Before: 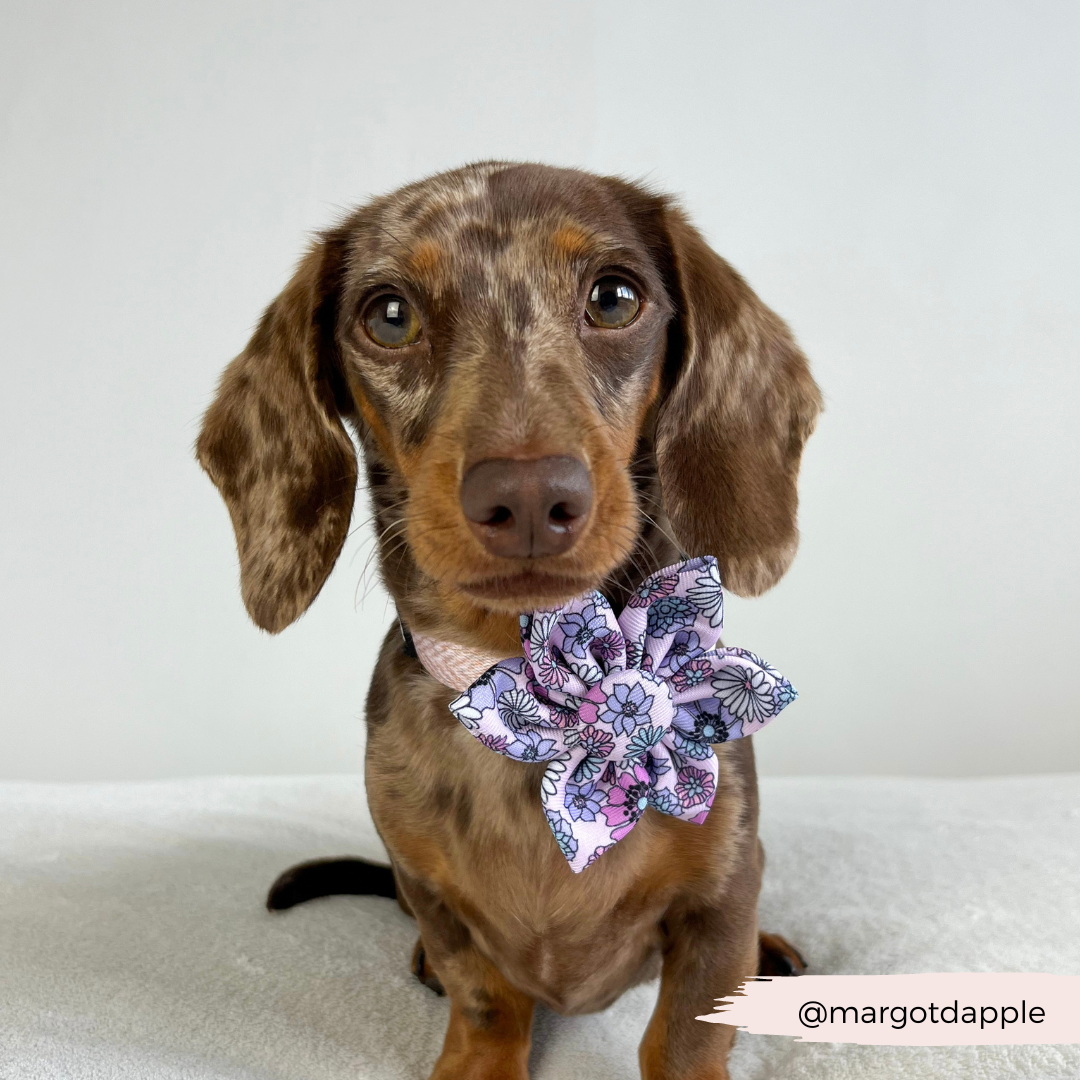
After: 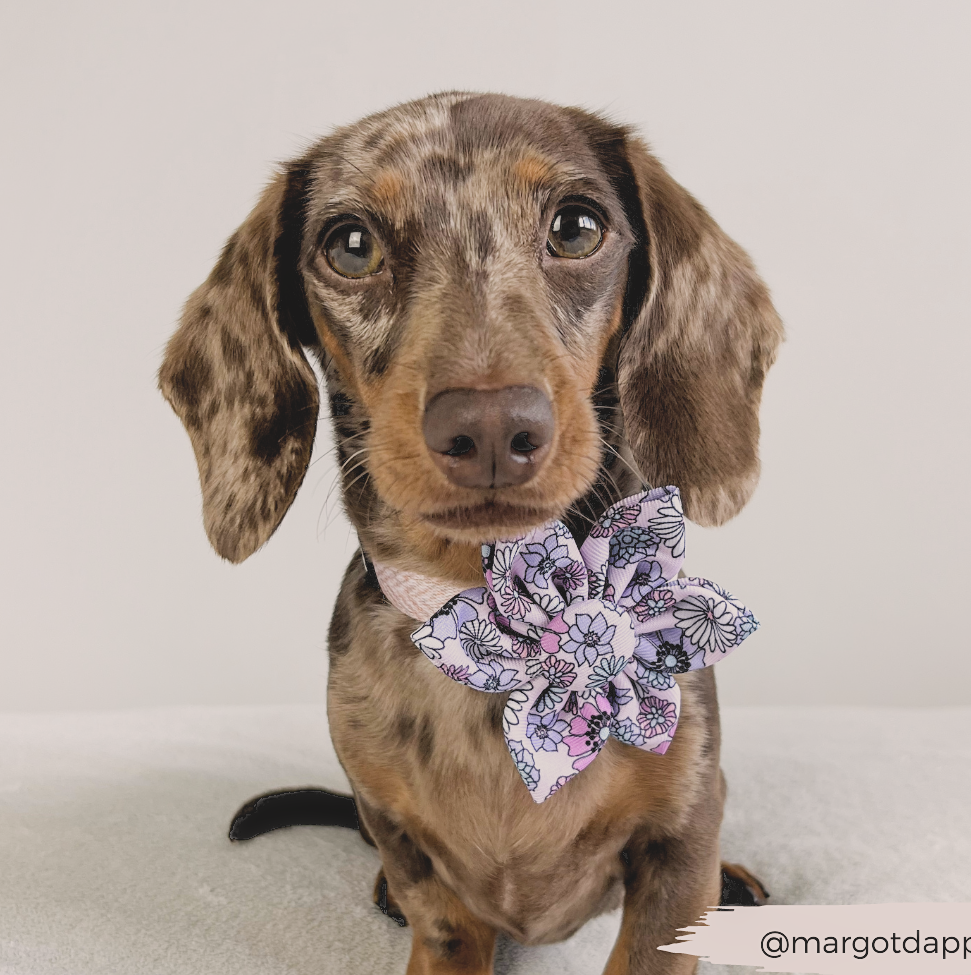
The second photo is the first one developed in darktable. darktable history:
sharpen: amount 0.218
color correction: highlights a* 5.57, highlights b* 5.23, saturation 0.652
local contrast: highlights 68%, shadows 65%, detail 83%, midtone range 0.332
crop: left 3.603%, top 6.51%, right 6.433%, bottom 3.208%
exposure: exposure 0.6 EV, compensate highlight preservation false
filmic rgb: black relative exposure -7.65 EV, white relative exposure 4.56 EV, hardness 3.61, contrast 1, add noise in highlights 0.001, preserve chrominance luminance Y, color science v3 (2019), use custom middle-gray values true, contrast in highlights soft
haze removal: compatibility mode true, adaptive false
